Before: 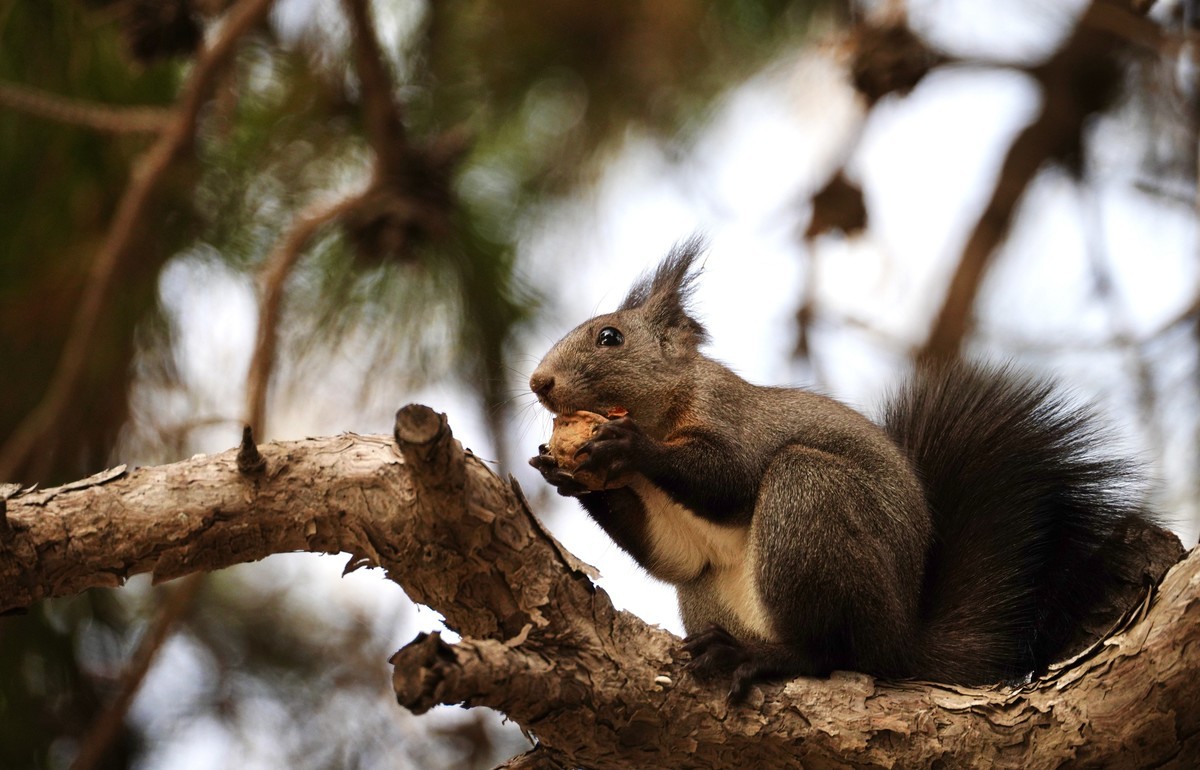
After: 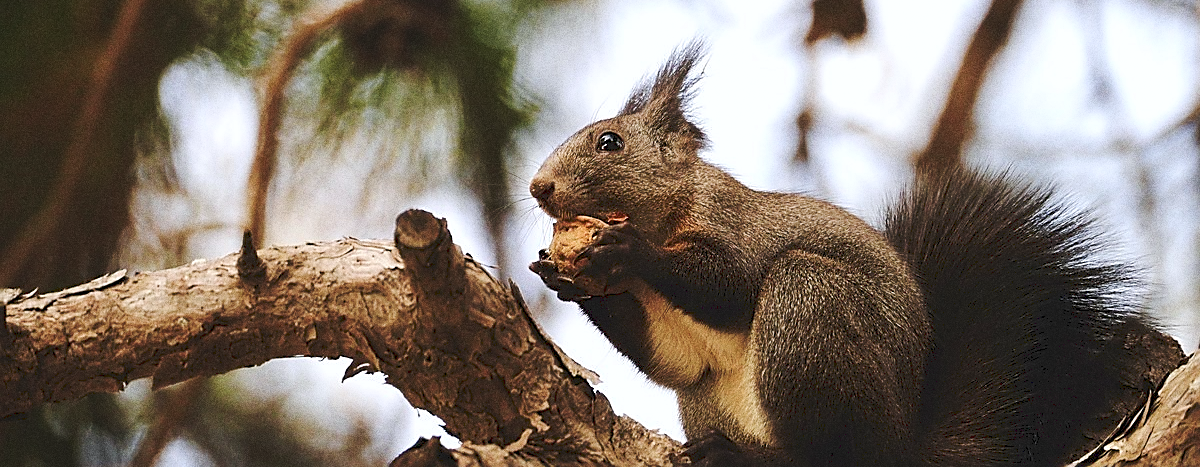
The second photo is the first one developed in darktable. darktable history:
tone curve: curves: ch0 [(0, 0) (0.003, 0.1) (0.011, 0.101) (0.025, 0.11) (0.044, 0.126) (0.069, 0.14) (0.1, 0.158) (0.136, 0.18) (0.177, 0.206) (0.224, 0.243) (0.277, 0.293) (0.335, 0.36) (0.399, 0.446) (0.468, 0.537) (0.543, 0.618) (0.623, 0.694) (0.709, 0.763) (0.801, 0.836) (0.898, 0.908) (1, 1)], preserve colors none
crop and rotate: top 25.357%, bottom 13.942%
velvia: on, module defaults
white balance: red 0.983, blue 1.036
sharpen: radius 1.4, amount 1.25, threshold 0.7
grain: coarseness 0.09 ISO, strength 40%
